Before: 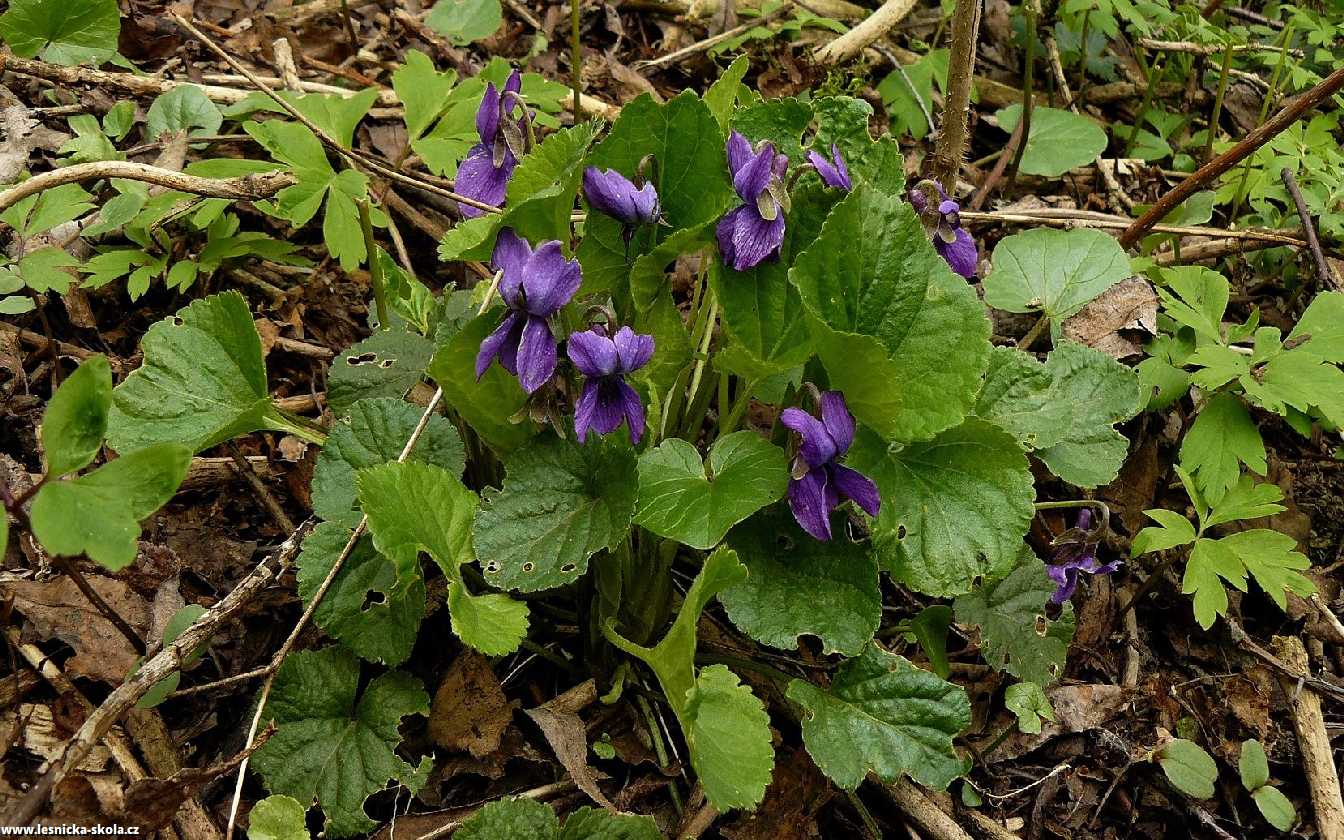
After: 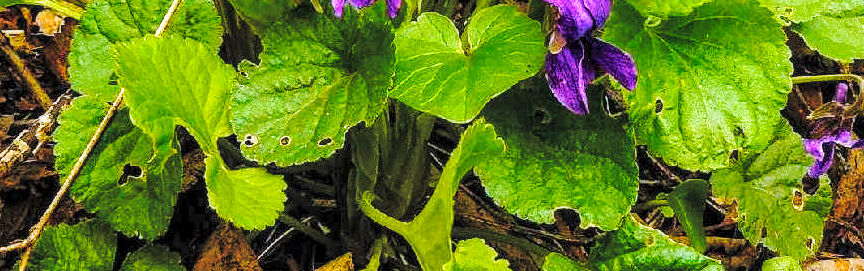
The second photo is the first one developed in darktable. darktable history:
color balance rgb: perceptual saturation grading › global saturation 39.017%, perceptual saturation grading › highlights -25.179%, perceptual saturation grading › mid-tones 34.381%, perceptual saturation grading › shadows 34.494%, global vibrance 20%
contrast brightness saturation: brightness 0.281
local contrast: on, module defaults
crop: left 18.132%, top 50.779%, right 17.551%, bottom 16.858%
base curve: curves: ch0 [(0, 0) (0.036, 0.037) (0.121, 0.228) (0.46, 0.76) (0.859, 0.983) (1, 1)], preserve colors none
